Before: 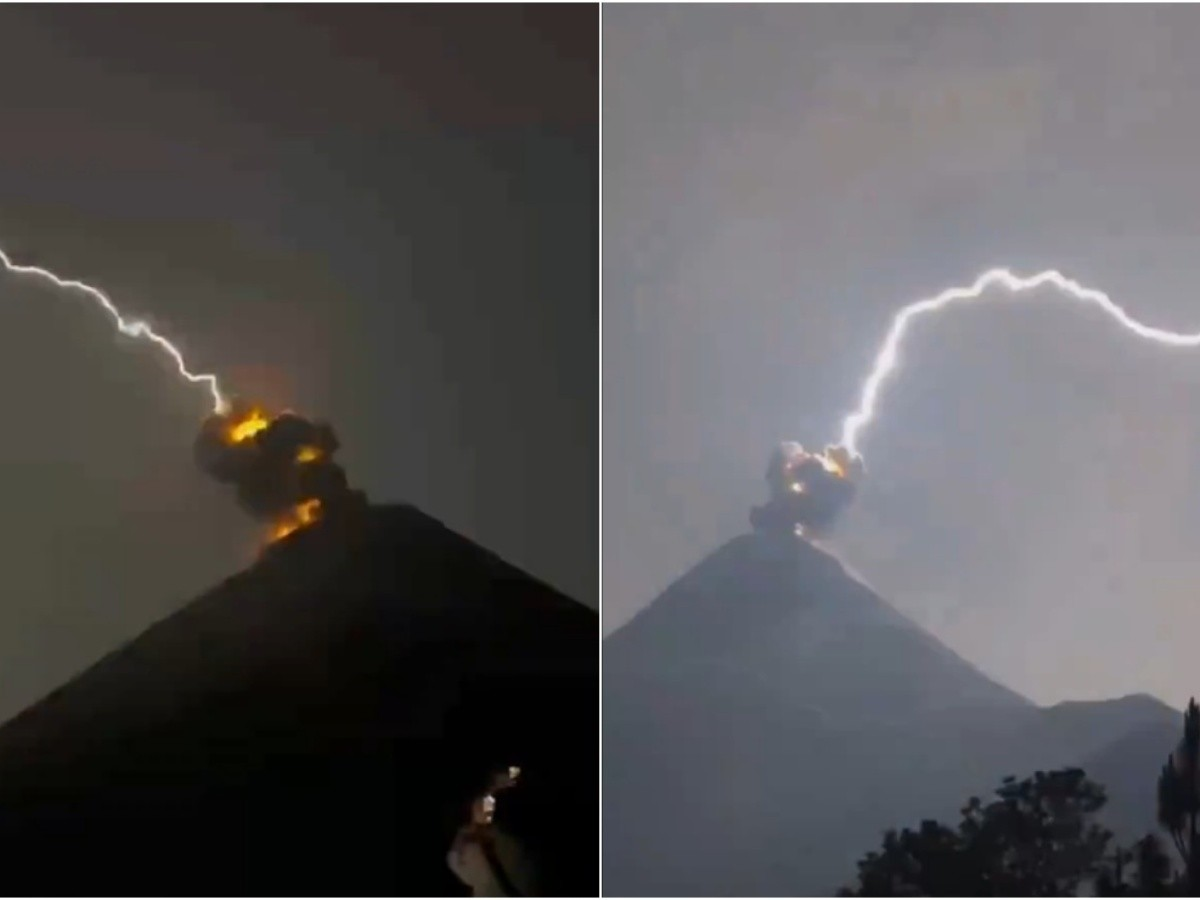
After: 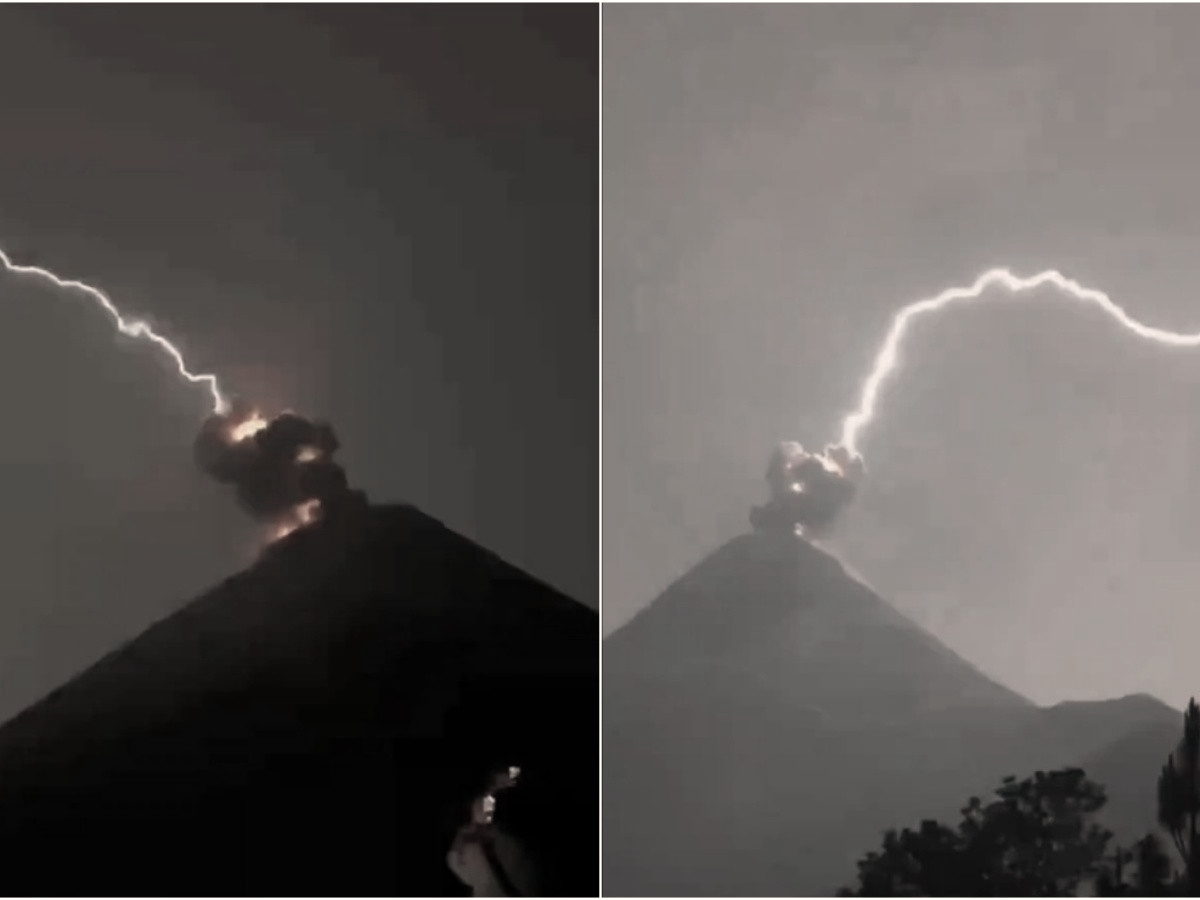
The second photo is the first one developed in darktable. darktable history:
white balance: red 1.138, green 0.996, blue 0.812
color contrast: green-magenta contrast 0.3, blue-yellow contrast 0.15
color zones: curves: ch0 [(0.254, 0.492) (0.724, 0.62)]; ch1 [(0.25, 0.528) (0.719, 0.796)]; ch2 [(0, 0.472) (0.25, 0.5) (0.73, 0.184)]
